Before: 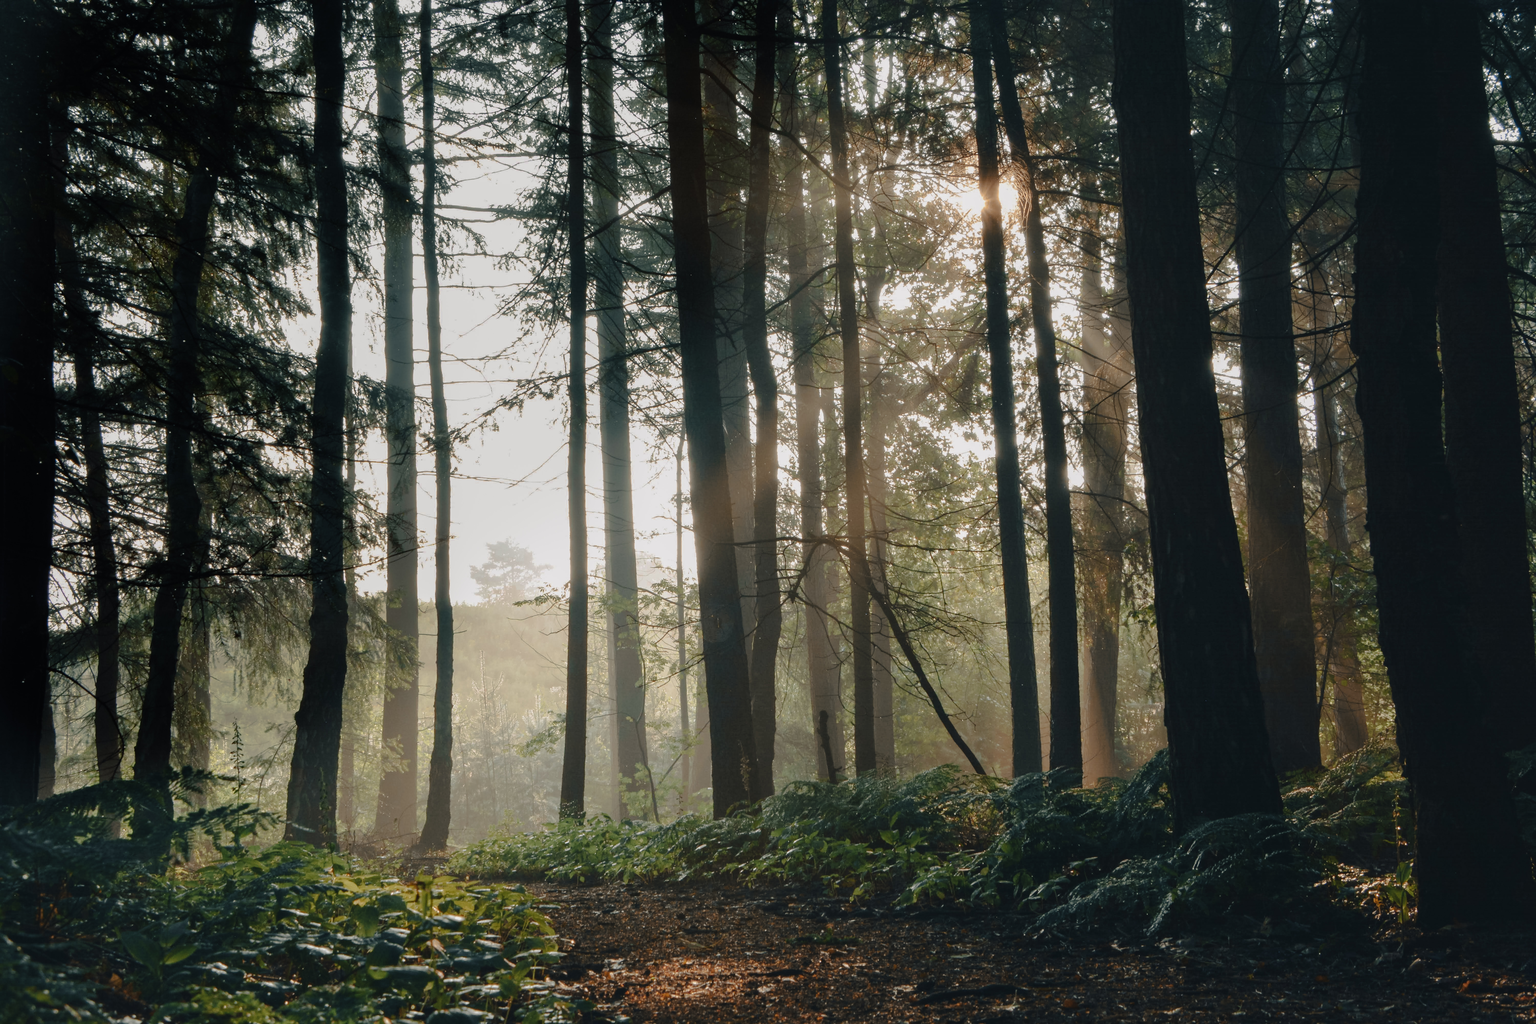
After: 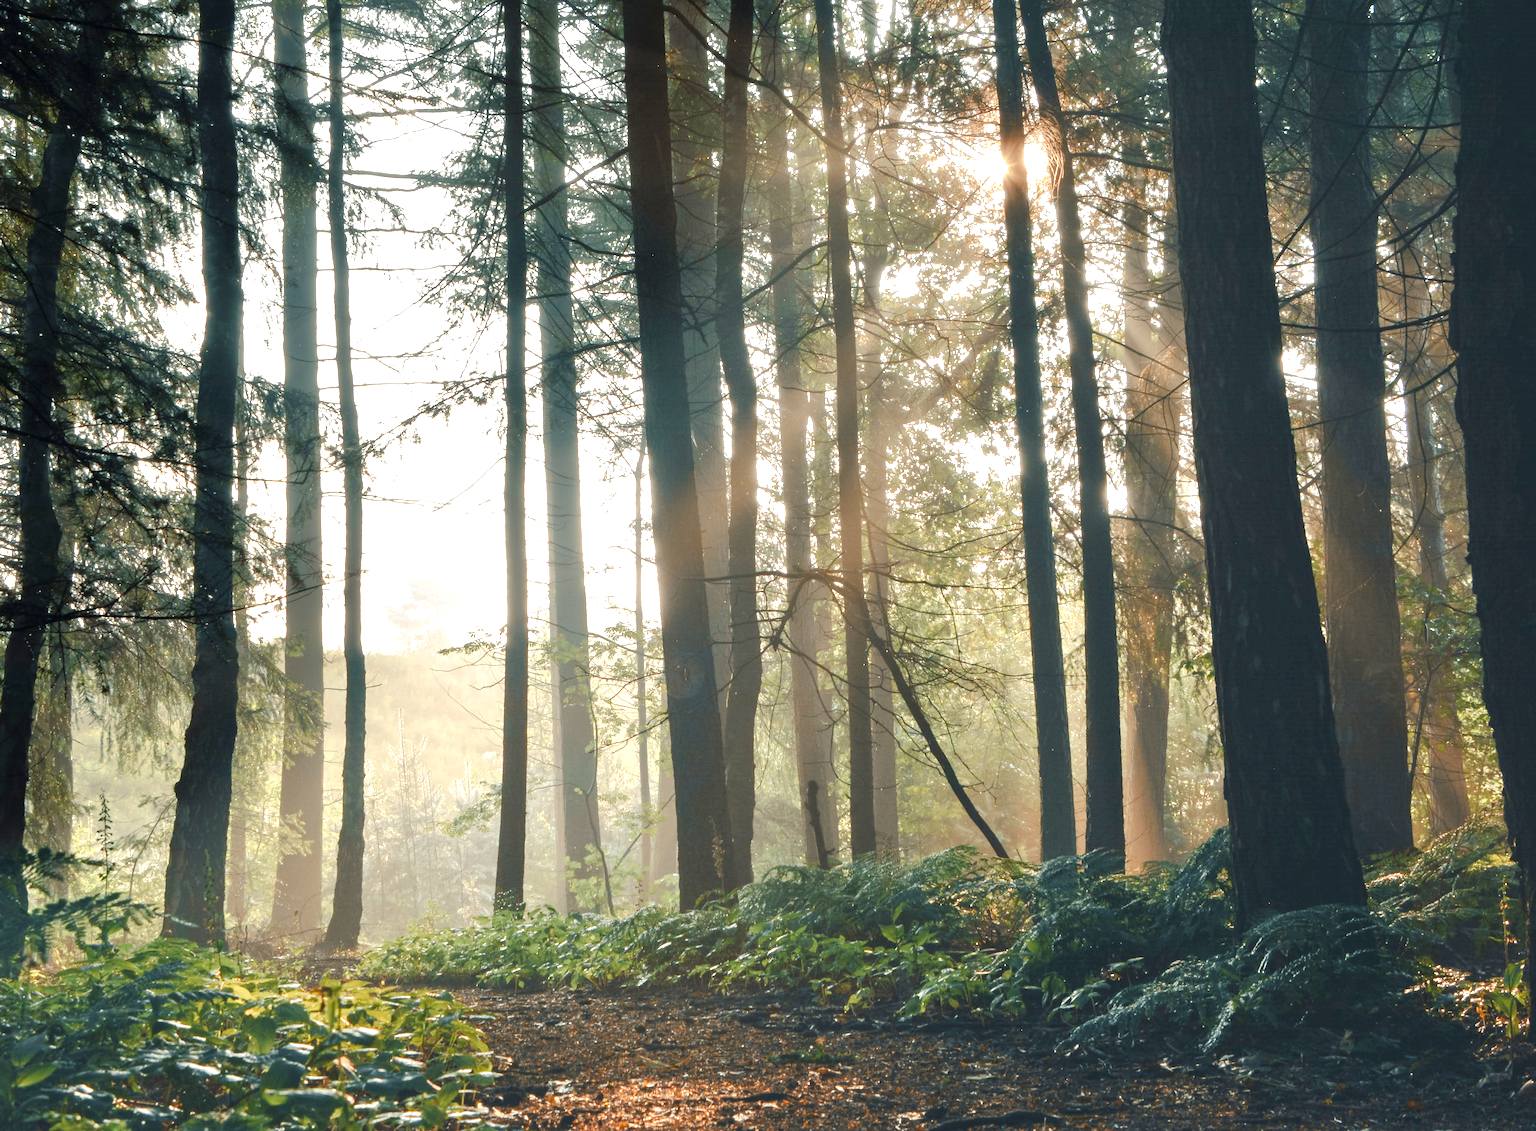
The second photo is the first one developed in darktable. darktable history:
crop: left 9.807%, top 6.259%, right 7.334%, bottom 2.177%
tone equalizer: -8 EV 1 EV, -7 EV 1 EV, -6 EV 1 EV, -5 EV 1 EV, -4 EV 1 EV, -3 EV 0.75 EV, -2 EV 0.5 EV, -1 EV 0.25 EV
exposure: black level correction 0.001, exposure 0.955 EV, compensate exposure bias true, compensate highlight preservation false
